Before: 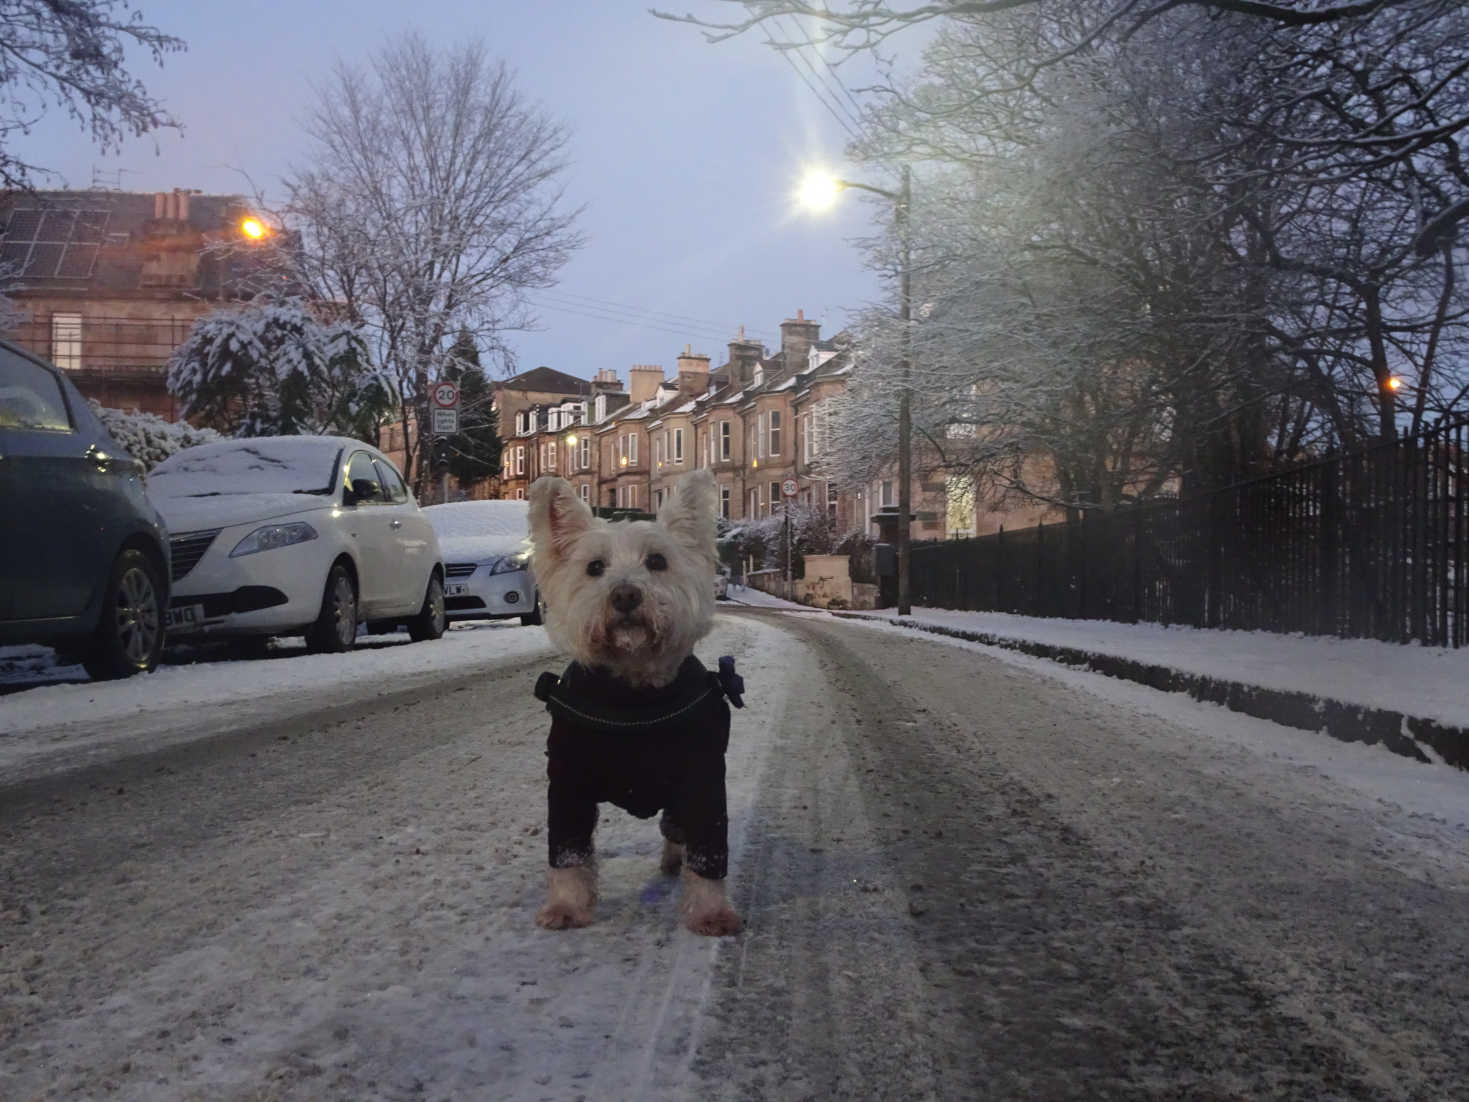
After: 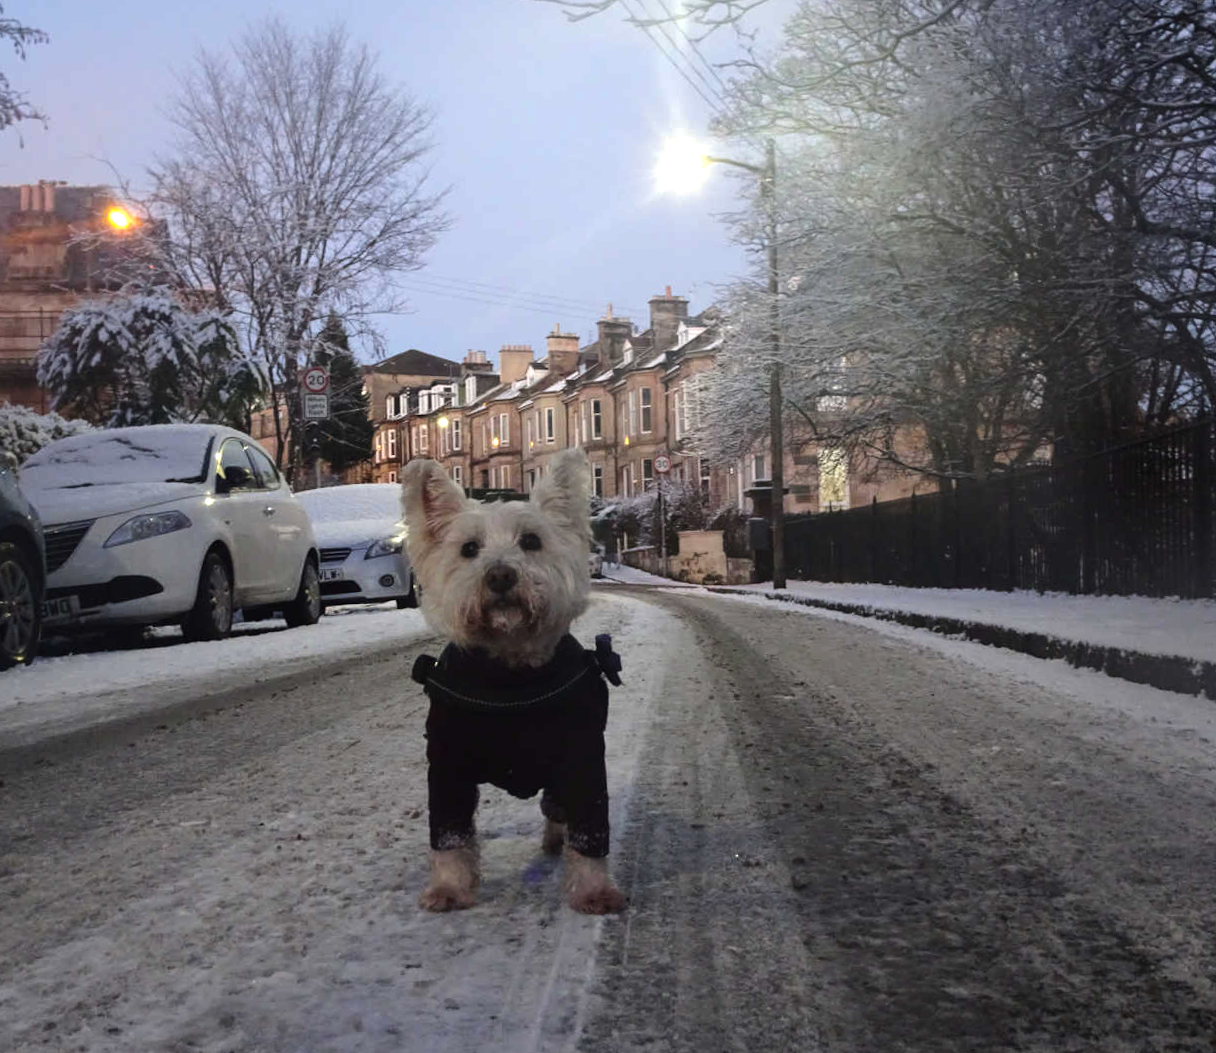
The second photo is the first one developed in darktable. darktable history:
rotate and perspective: rotation -1.42°, crop left 0.016, crop right 0.984, crop top 0.035, crop bottom 0.965
tone equalizer: -8 EV -0.417 EV, -7 EV -0.389 EV, -6 EV -0.333 EV, -5 EV -0.222 EV, -3 EV 0.222 EV, -2 EV 0.333 EV, -1 EV 0.389 EV, +0 EV 0.417 EV, edges refinement/feathering 500, mask exposure compensation -1.25 EV, preserve details no
crop: left 8.026%, right 7.374%
